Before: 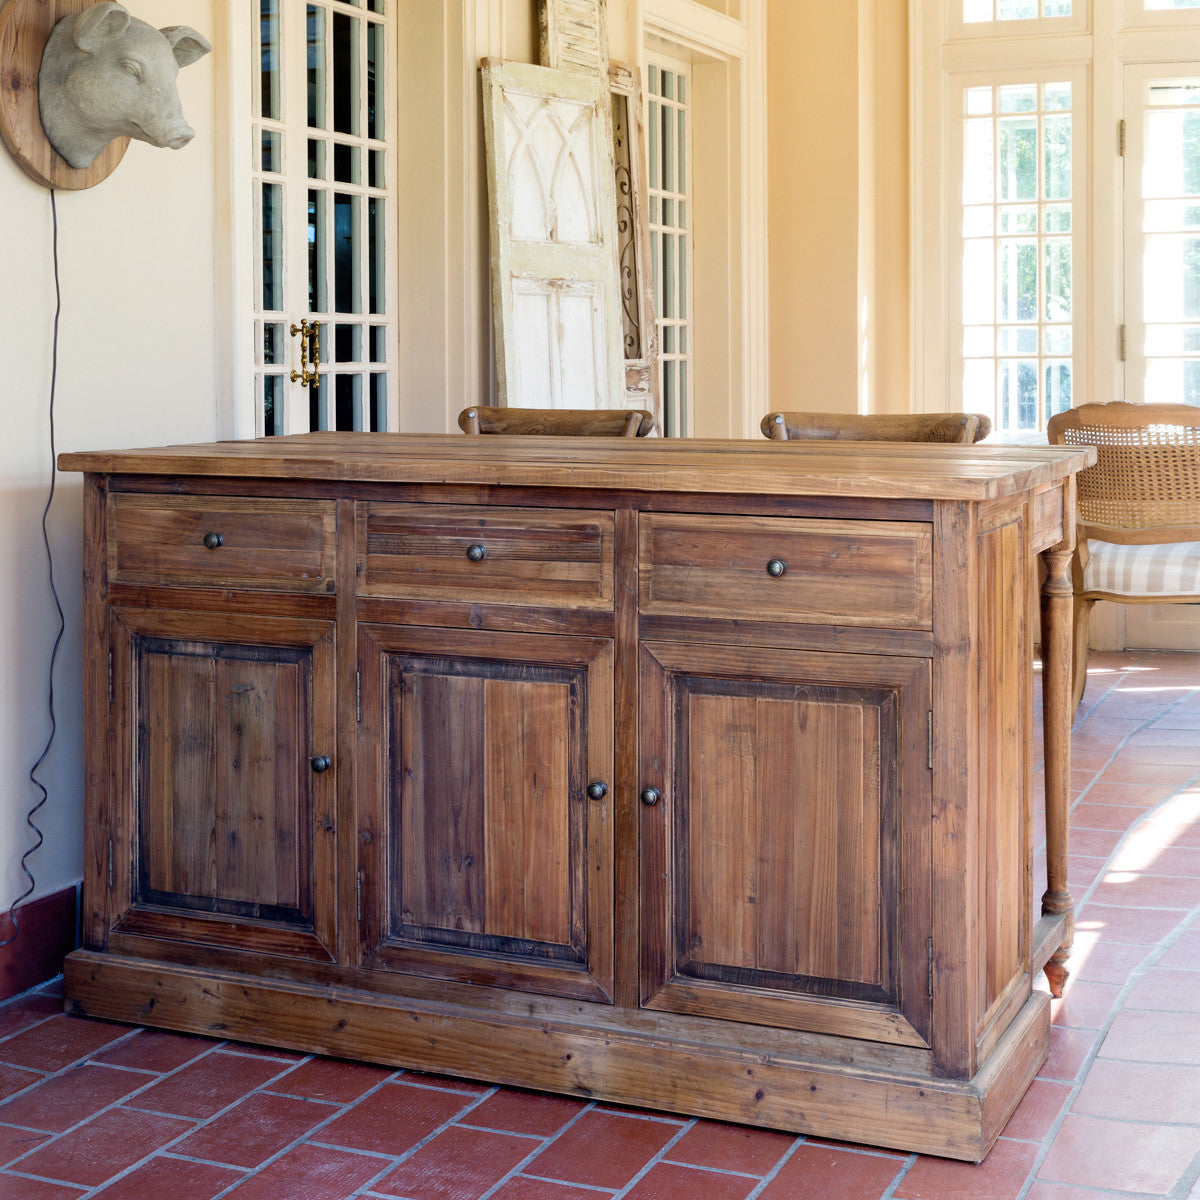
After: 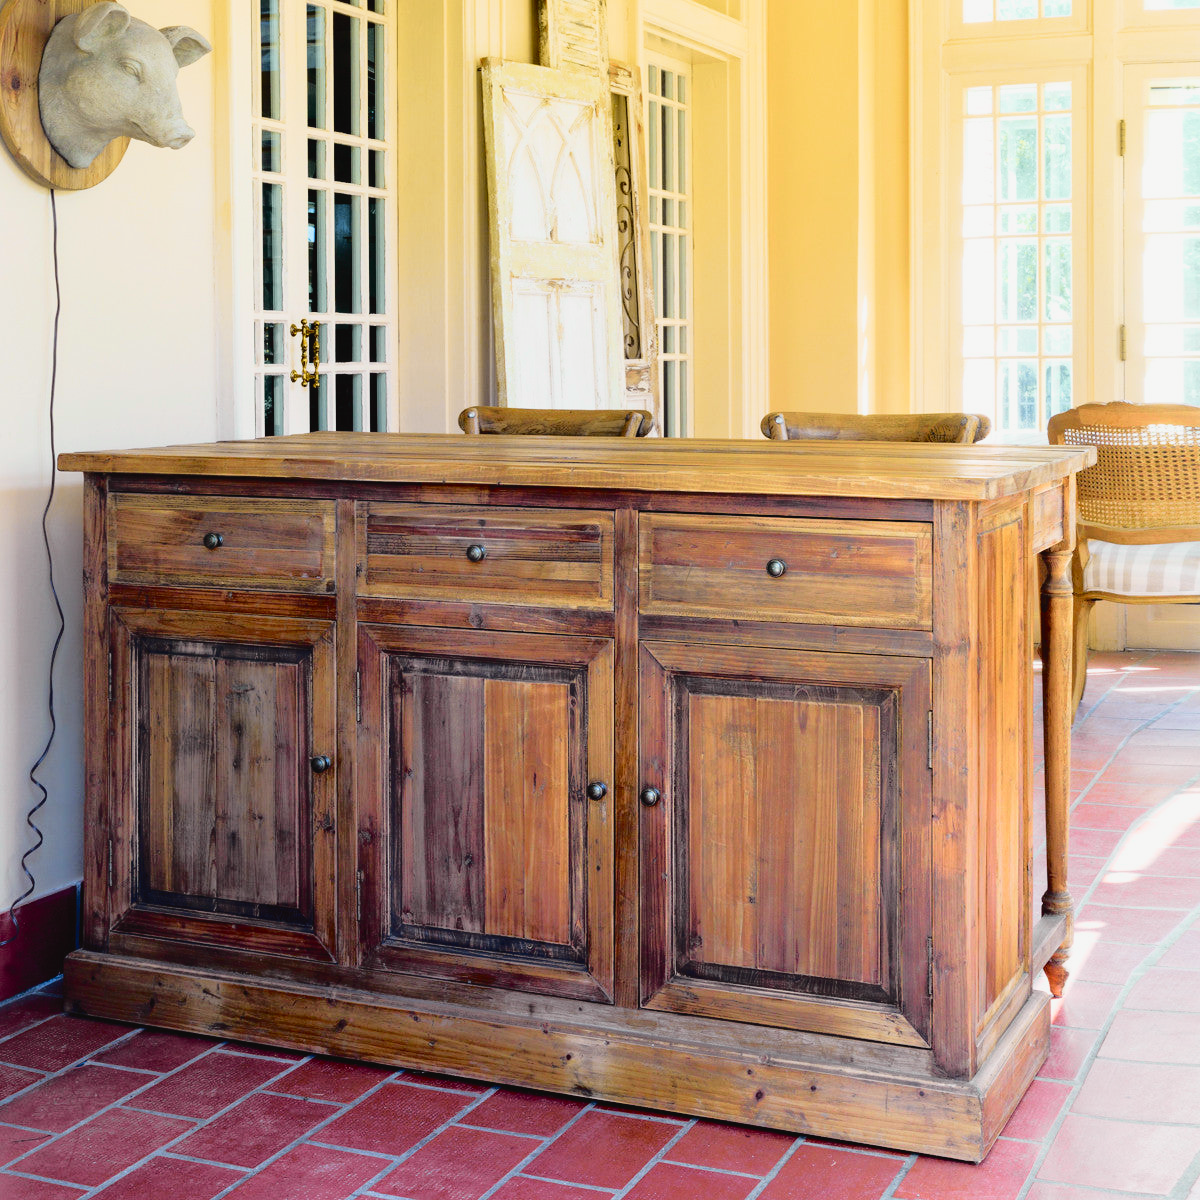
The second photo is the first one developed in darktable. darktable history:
tone curve: curves: ch0 [(0, 0.029) (0.168, 0.142) (0.359, 0.44) (0.469, 0.544) (0.634, 0.722) (0.858, 0.903) (1, 0.968)]; ch1 [(0, 0) (0.437, 0.453) (0.472, 0.47) (0.502, 0.502) (0.54, 0.534) (0.57, 0.592) (0.618, 0.66) (0.699, 0.749) (0.859, 0.919) (1, 1)]; ch2 [(0, 0) (0.33, 0.301) (0.421, 0.443) (0.476, 0.498) (0.505, 0.503) (0.547, 0.557) (0.586, 0.634) (0.608, 0.676) (1, 1)], color space Lab, independent channels, preserve colors none
velvia: on, module defaults
